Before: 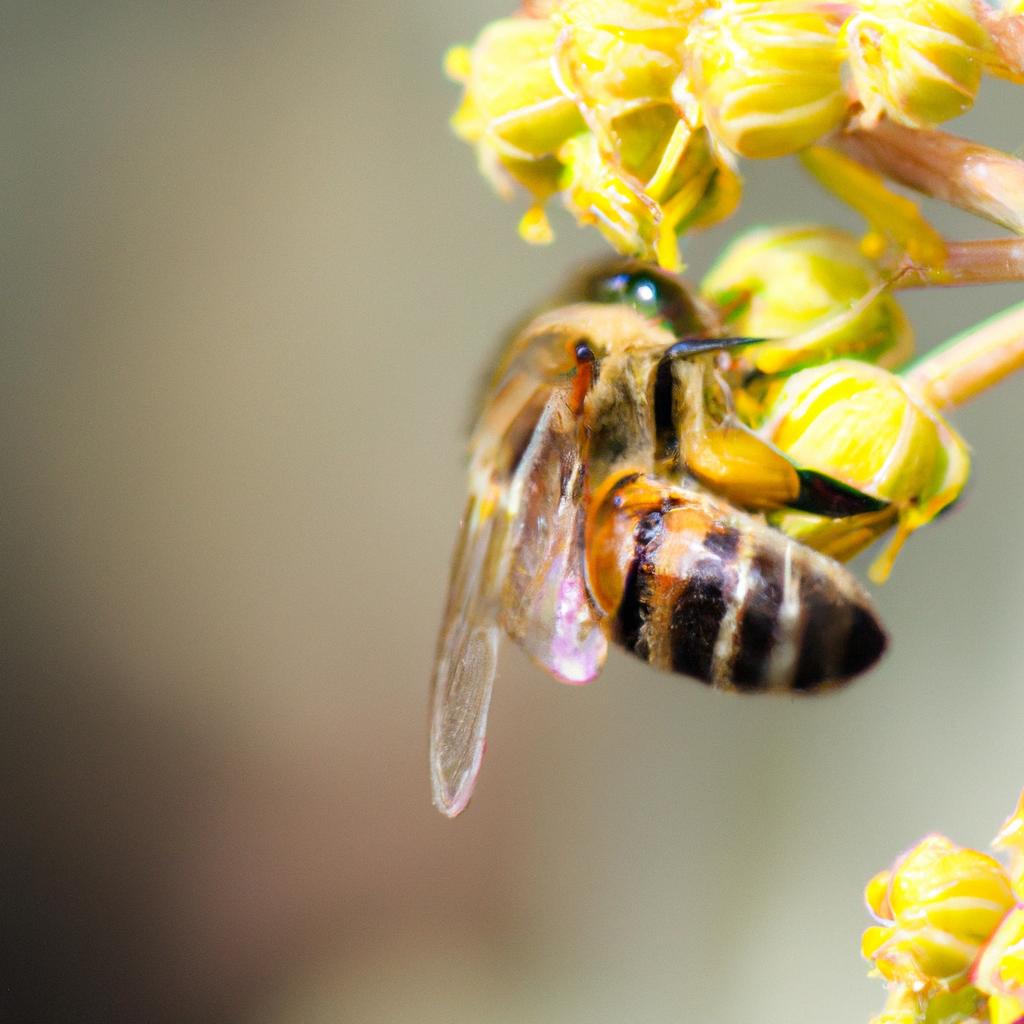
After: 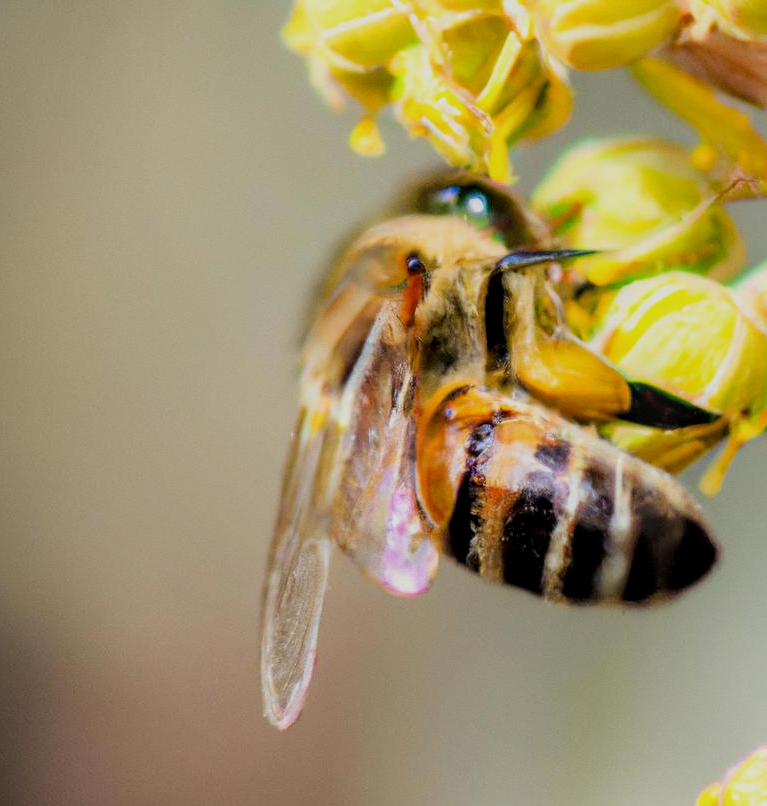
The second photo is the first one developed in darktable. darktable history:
local contrast: on, module defaults
filmic rgb: black relative exposure -7.65 EV, white relative exposure 4.56 EV, hardness 3.61, color science v6 (2022)
crop: left 16.545%, top 8.685%, right 8.512%, bottom 12.515%
